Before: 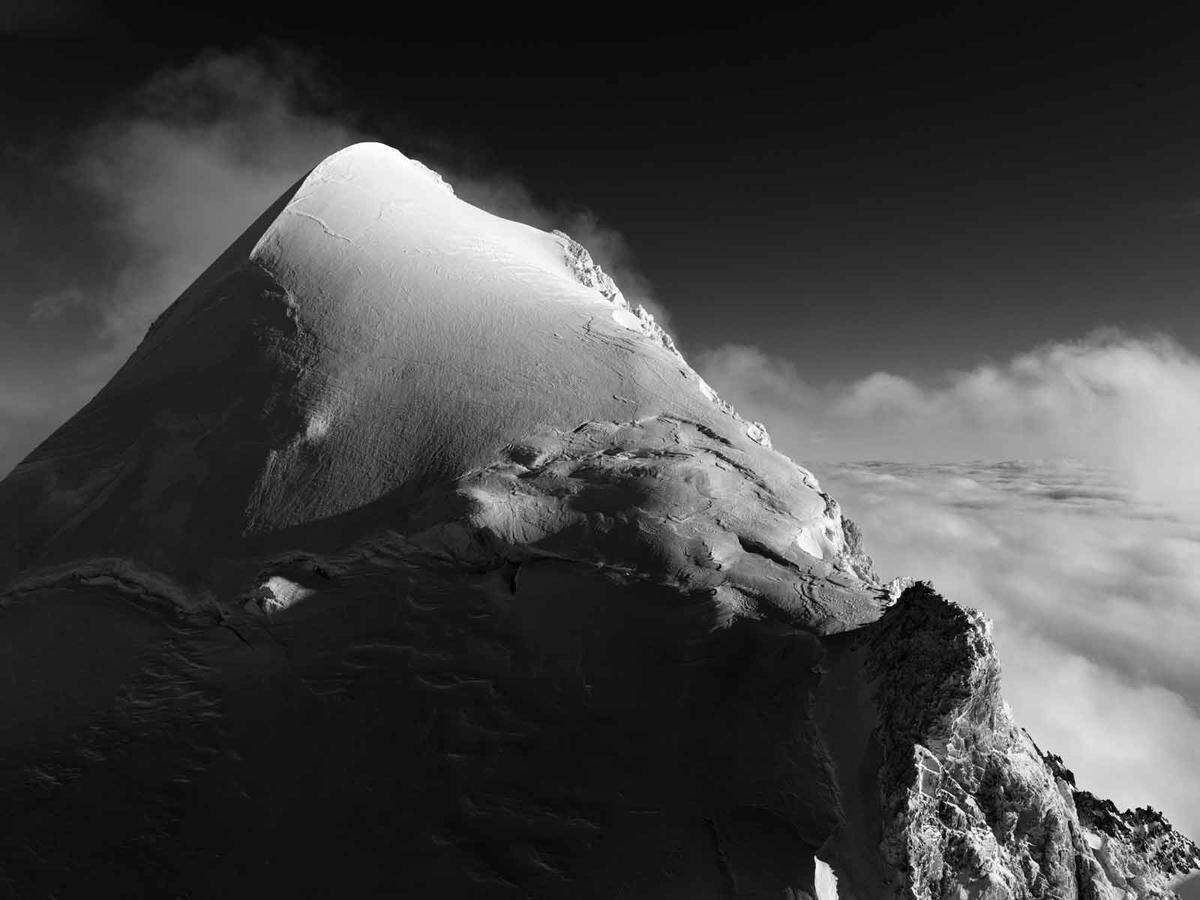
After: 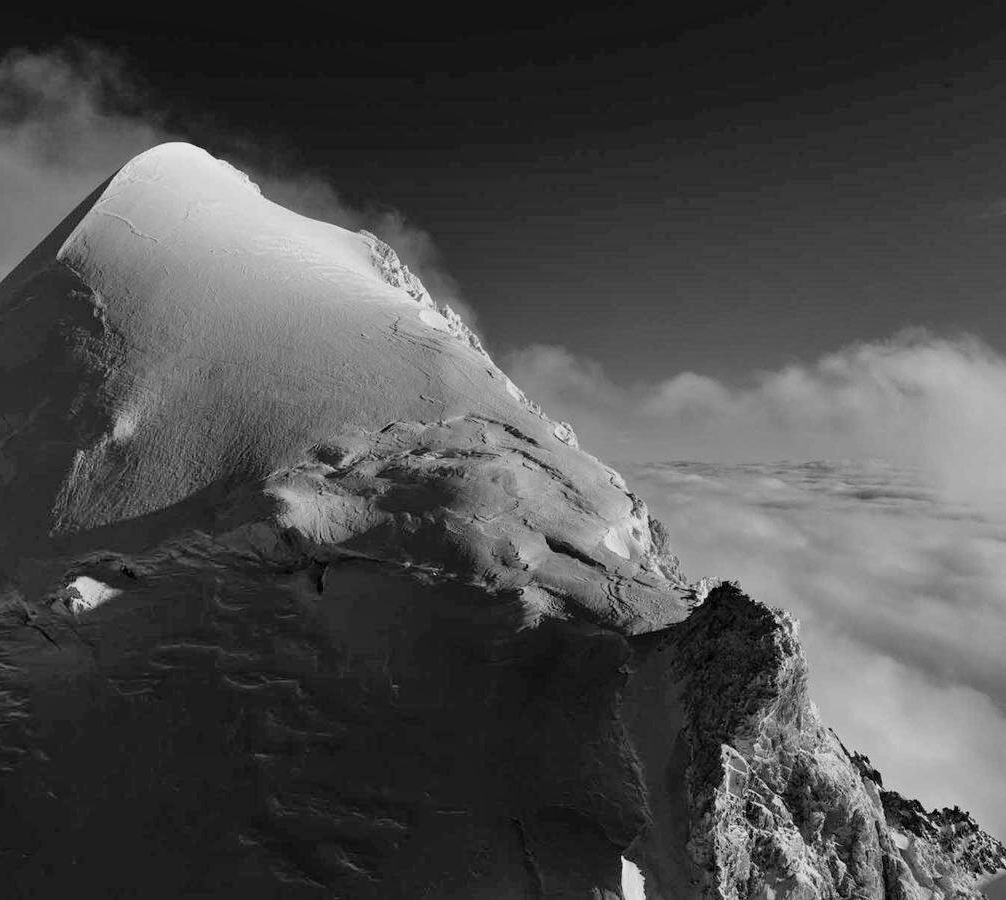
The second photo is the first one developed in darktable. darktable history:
shadows and highlights: soften with gaussian
tone equalizer: -8 EV 0.25 EV, -7 EV 0.417 EV, -6 EV 0.417 EV, -5 EV 0.25 EV, -3 EV -0.25 EV, -2 EV -0.417 EV, -1 EV -0.417 EV, +0 EV -0.25 EV, edges refinement/feathering 500, mask exposure compensation -1.57 EV, preserve details guided filter
crop: left 16.145%
